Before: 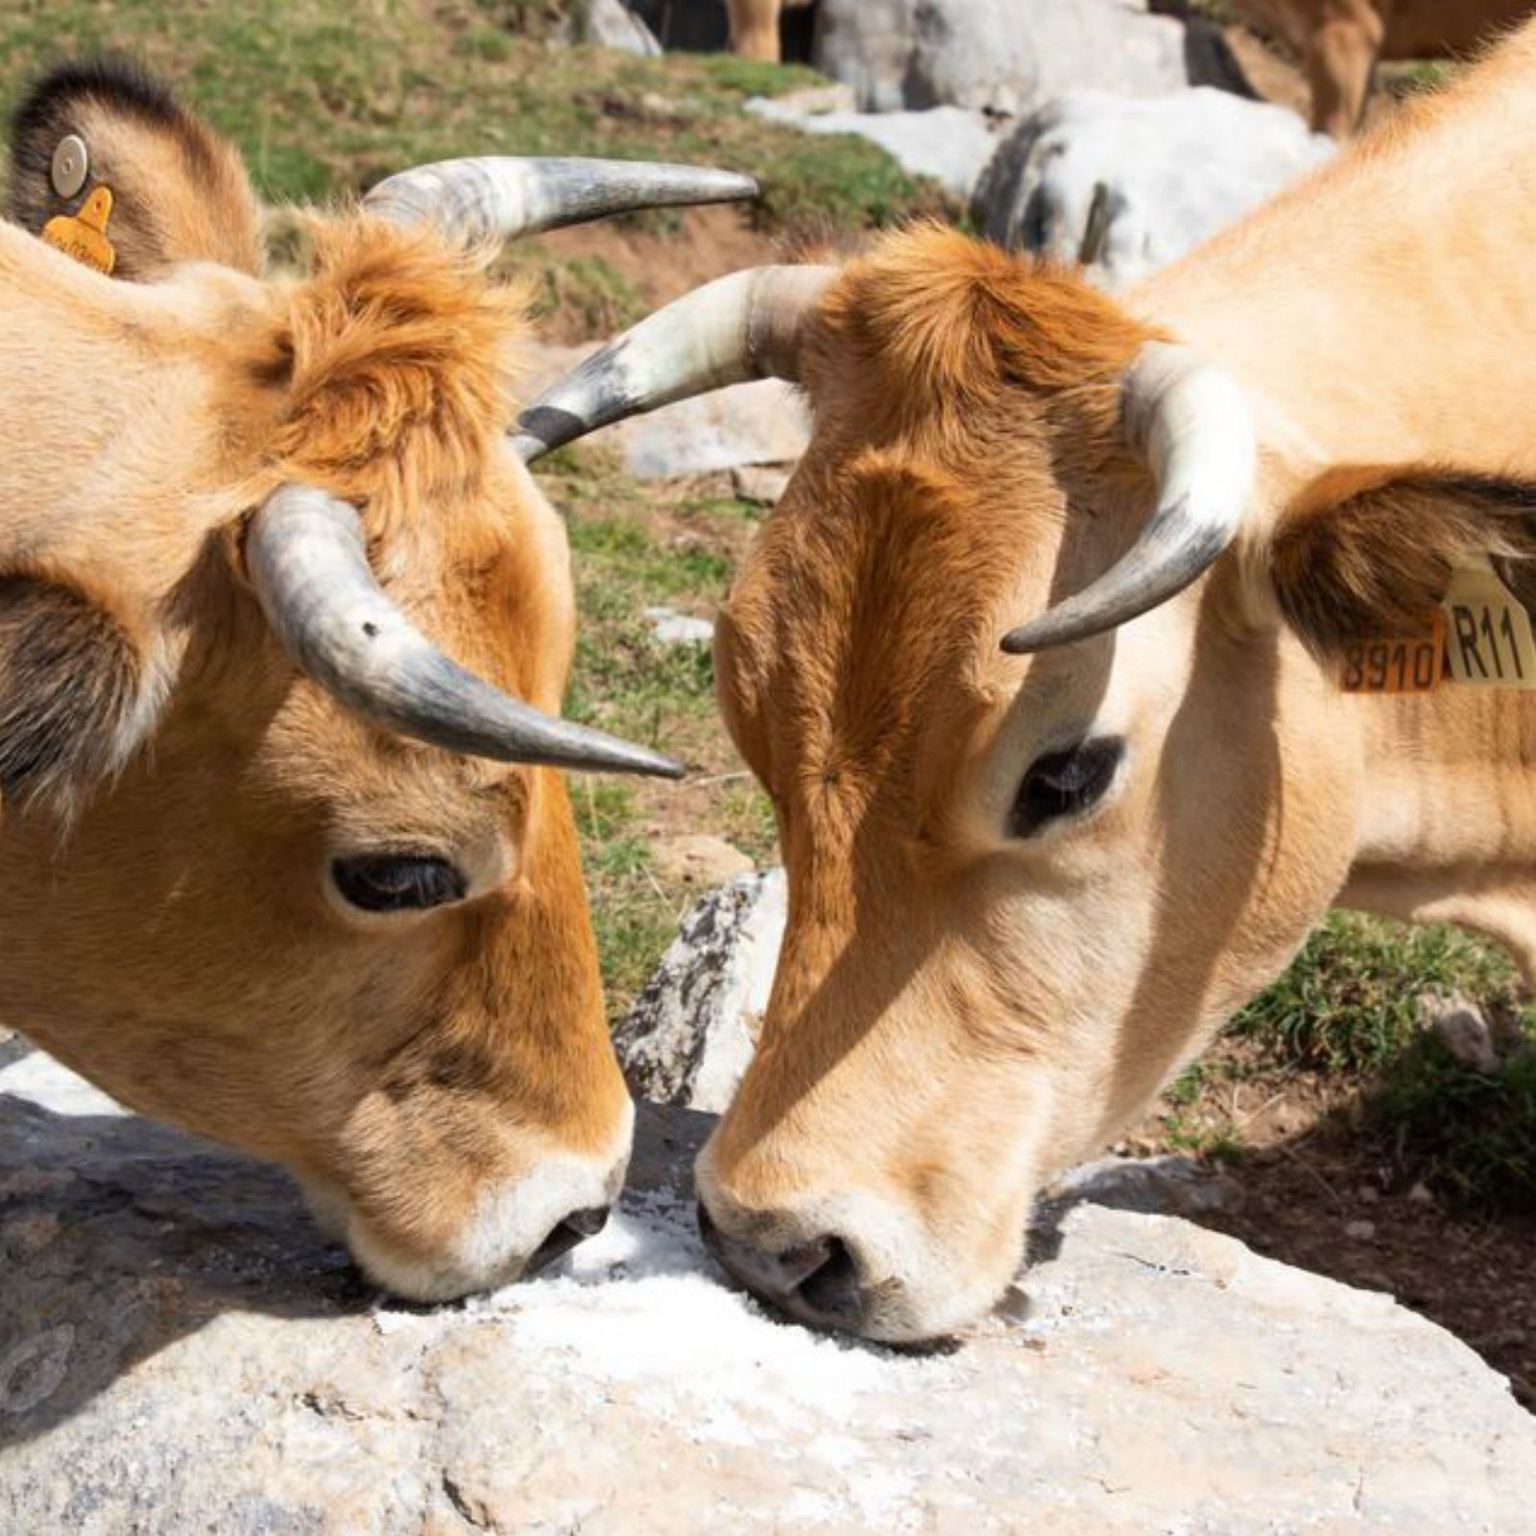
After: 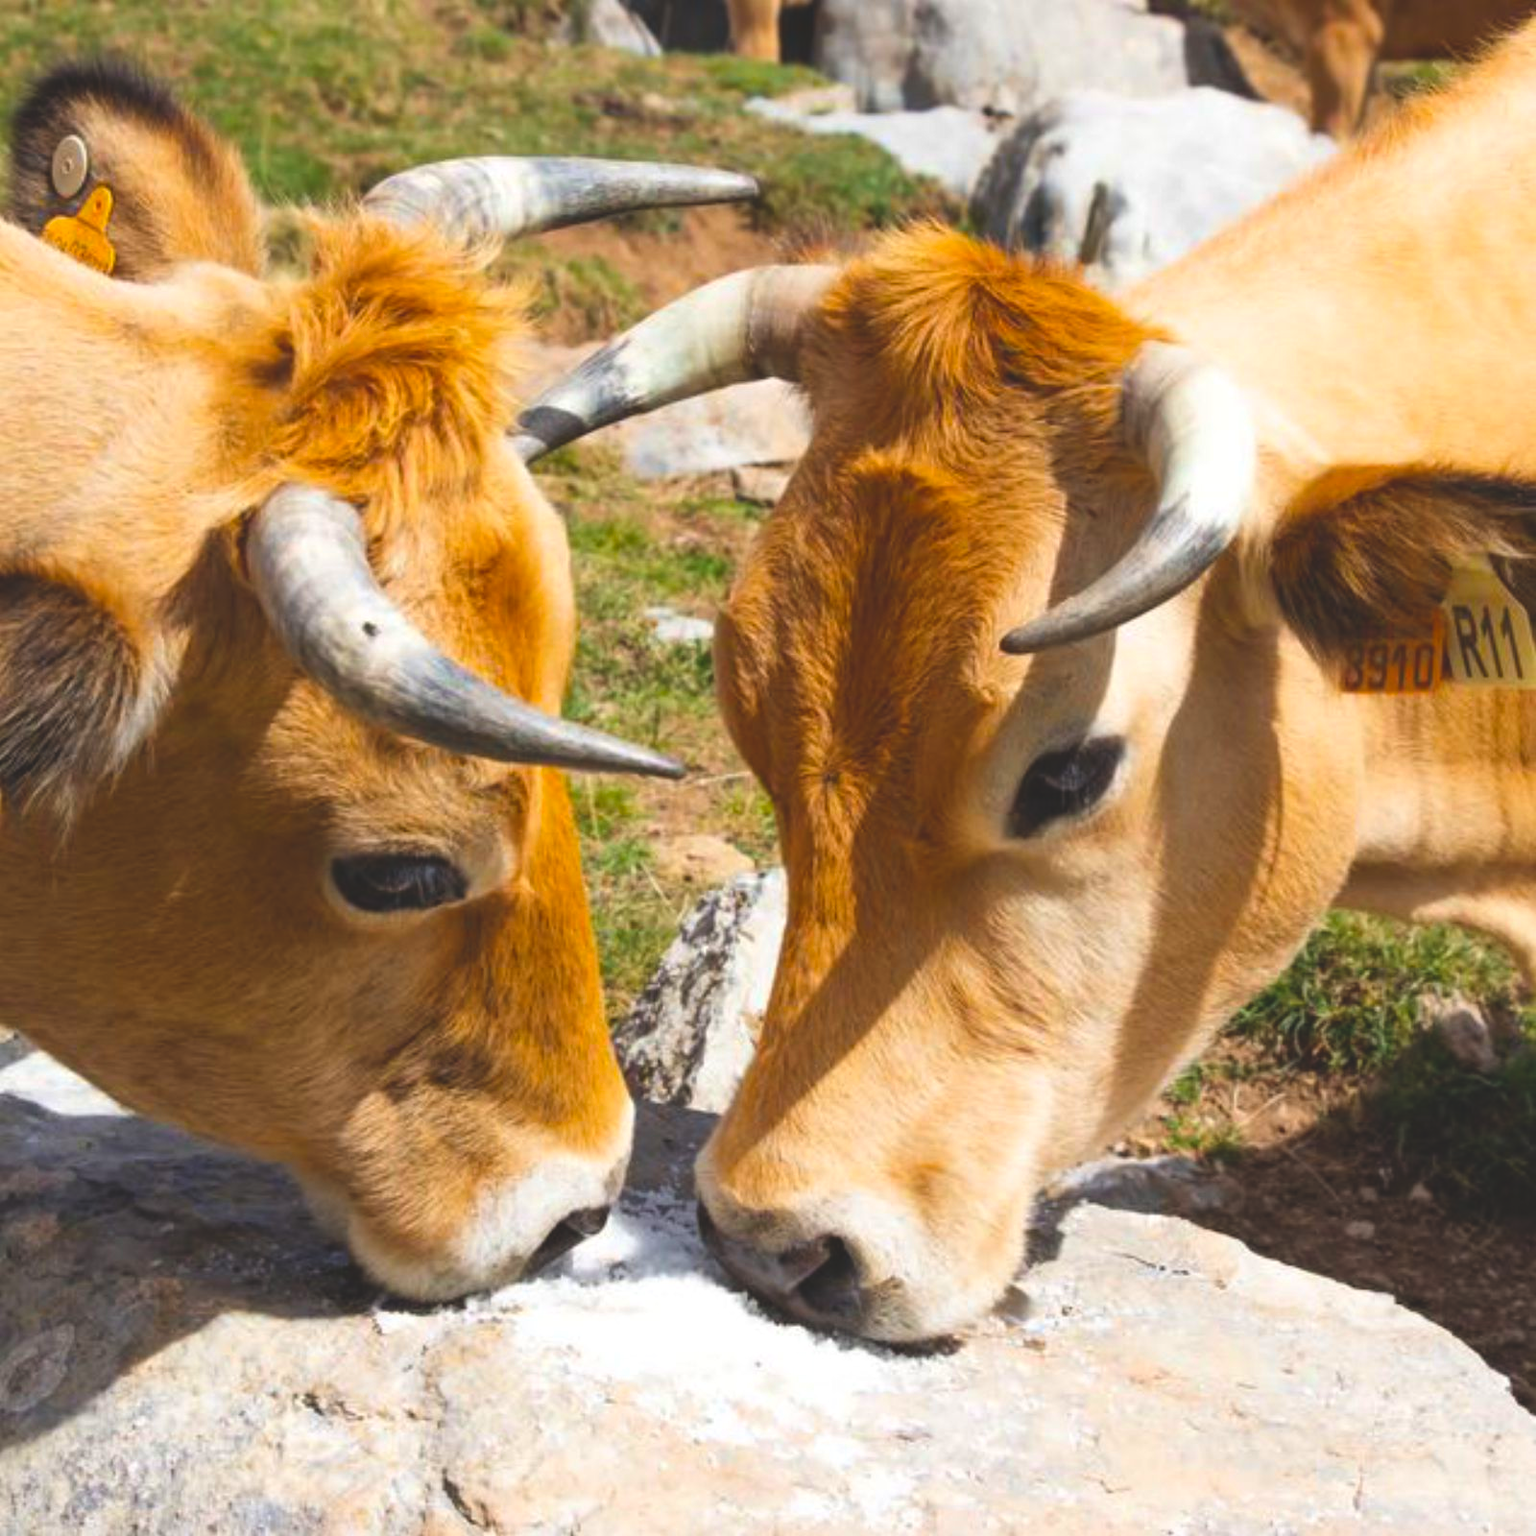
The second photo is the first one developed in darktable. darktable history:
color balance rgb: global offset › luminance 1.969%, perceptual saturation grading › global saturation 30.127%, global vibrance 24.402%
